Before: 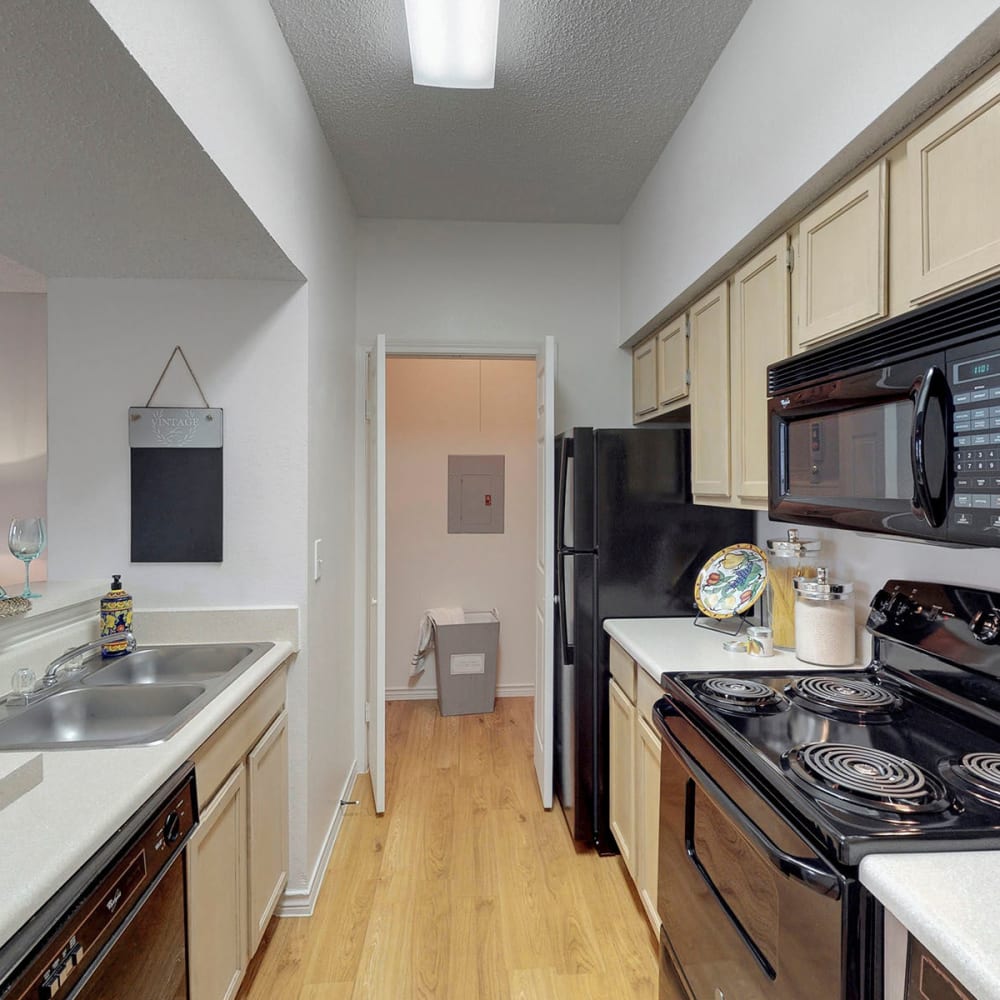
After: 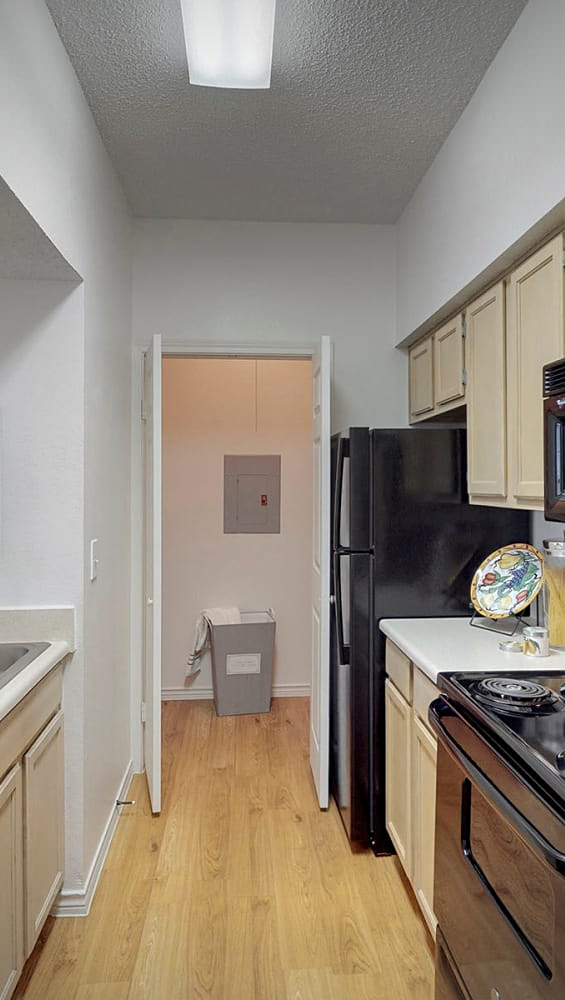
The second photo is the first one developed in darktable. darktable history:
crop and rotate: left 22.426%, right 20.99%
sharpen: amount 0.203
vignetting: brightness -0.581, saturation -0.126
